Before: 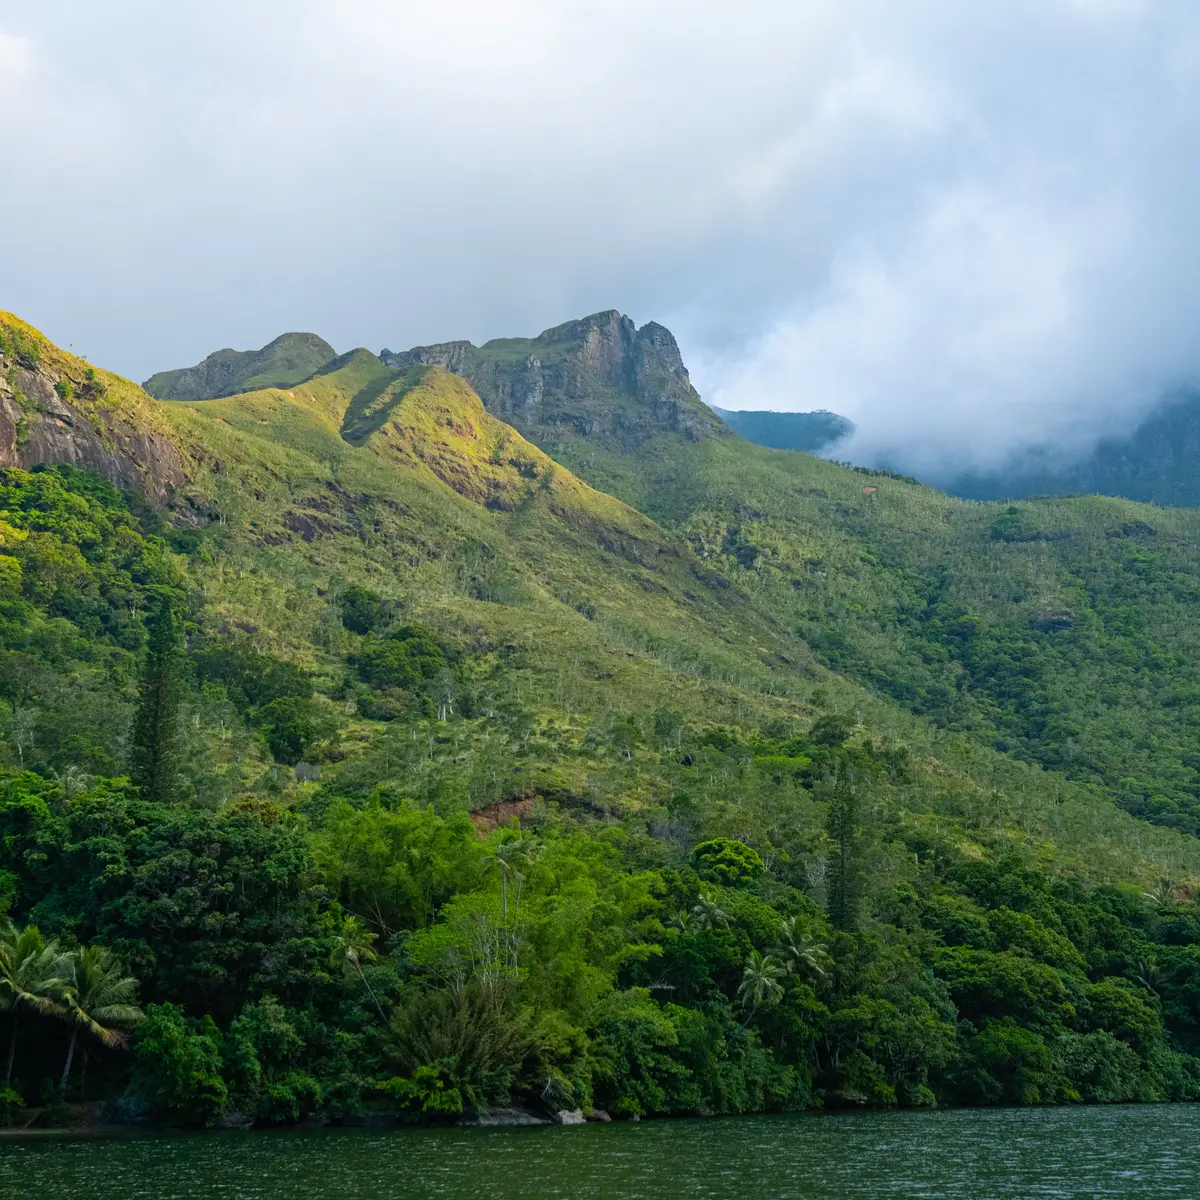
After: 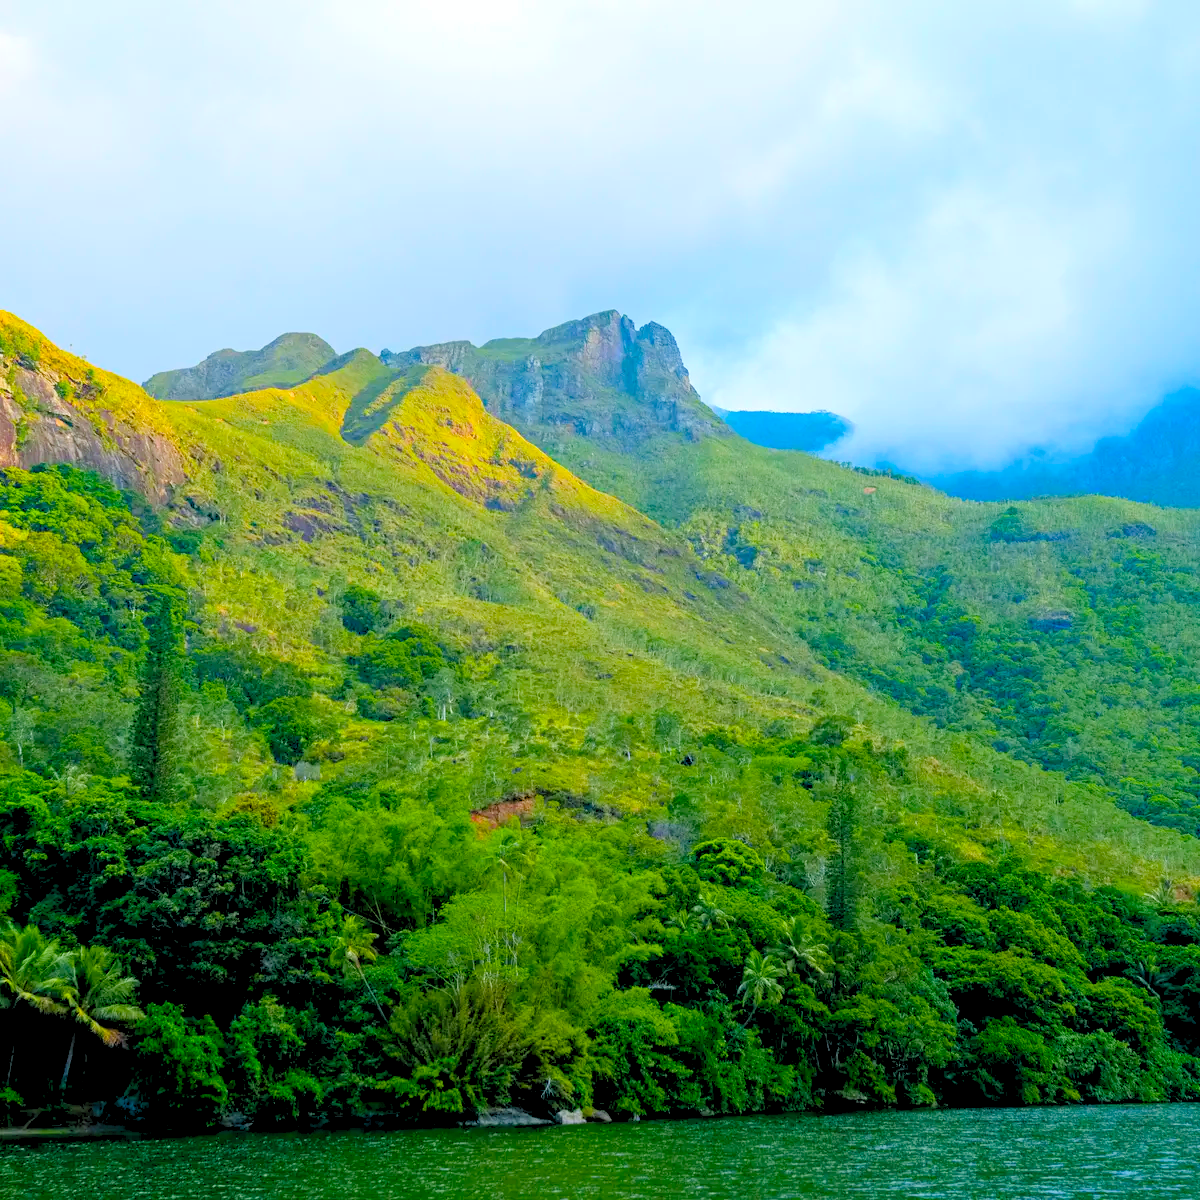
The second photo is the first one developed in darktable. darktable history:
levels: levels [0.072, 0.414, 0.976]
color balance rgb: linear chroma grading › mid-tones 7.39%, perceptual saturation grading › global saturation 19.761%, global vibrance 44.822%
